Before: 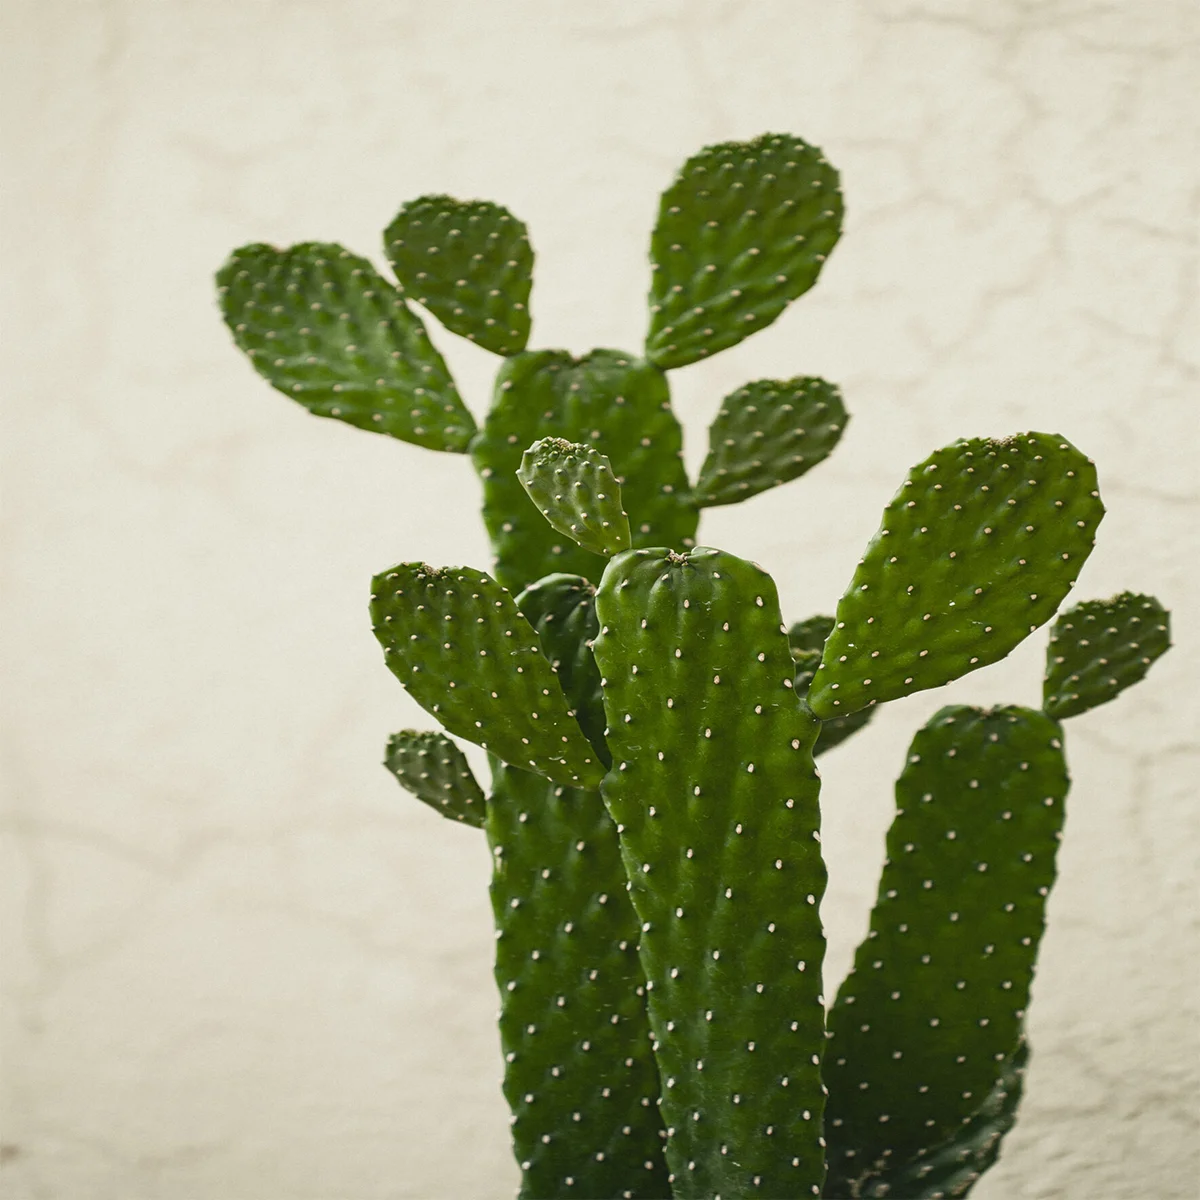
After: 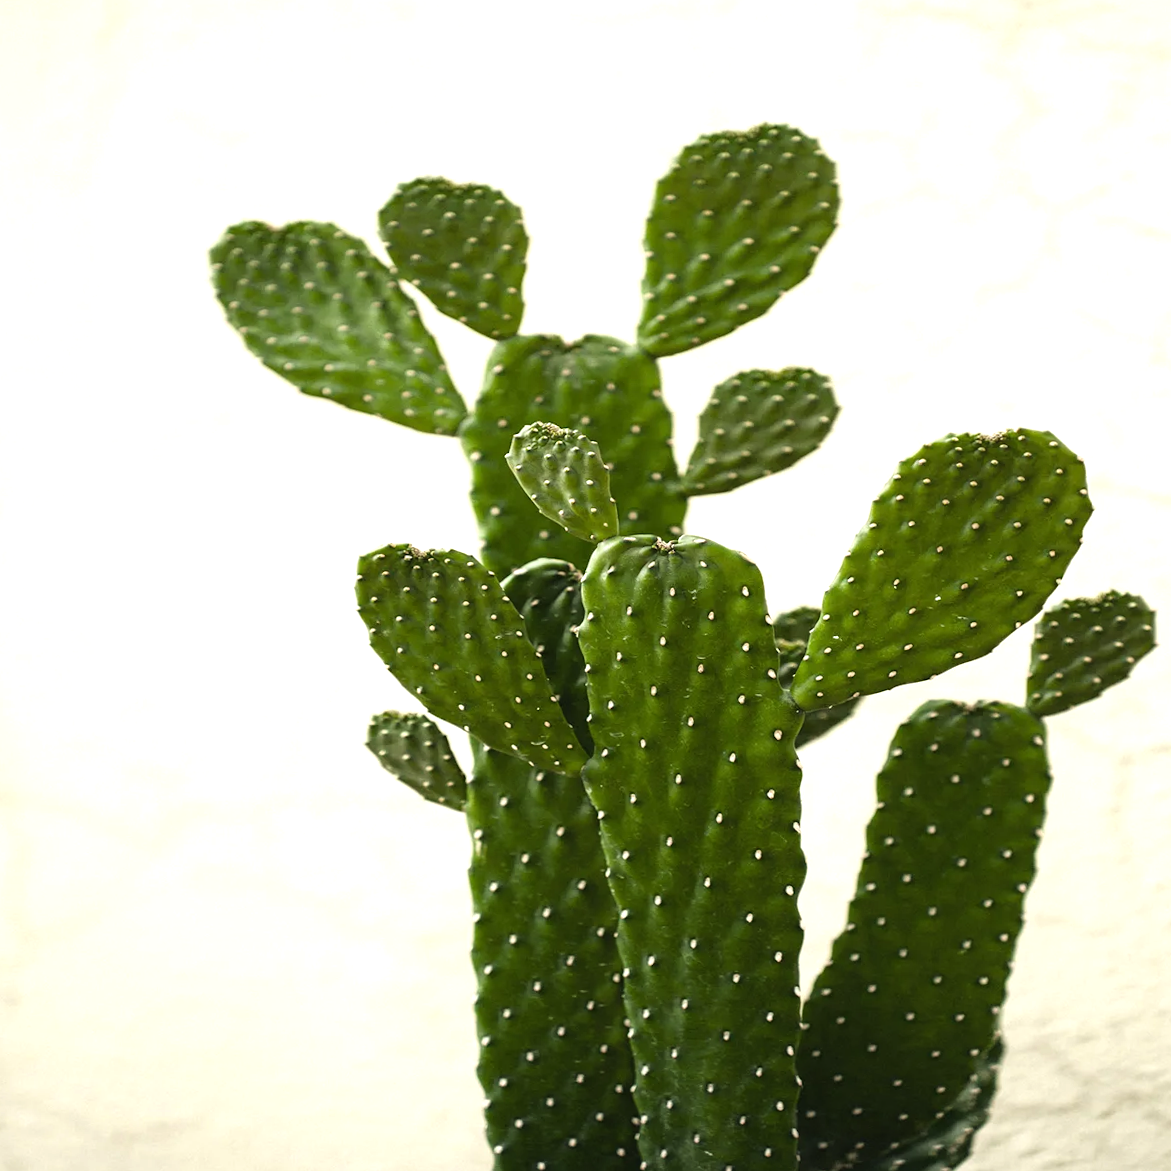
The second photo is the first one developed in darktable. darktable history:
tone equalizer: -8 EV -0.731 EV, -7 EV -0.729 EV, -6 EV -0.591 EV, -5 EV -0.421 EV, -3 EV 0.368 EV, -2 EV 0.6 EV, -1 EV 0.685 EV, +0 EV 0.733 EV, mask exposure compensation -0.506 EV
crop and rotate: angle -1.39°
